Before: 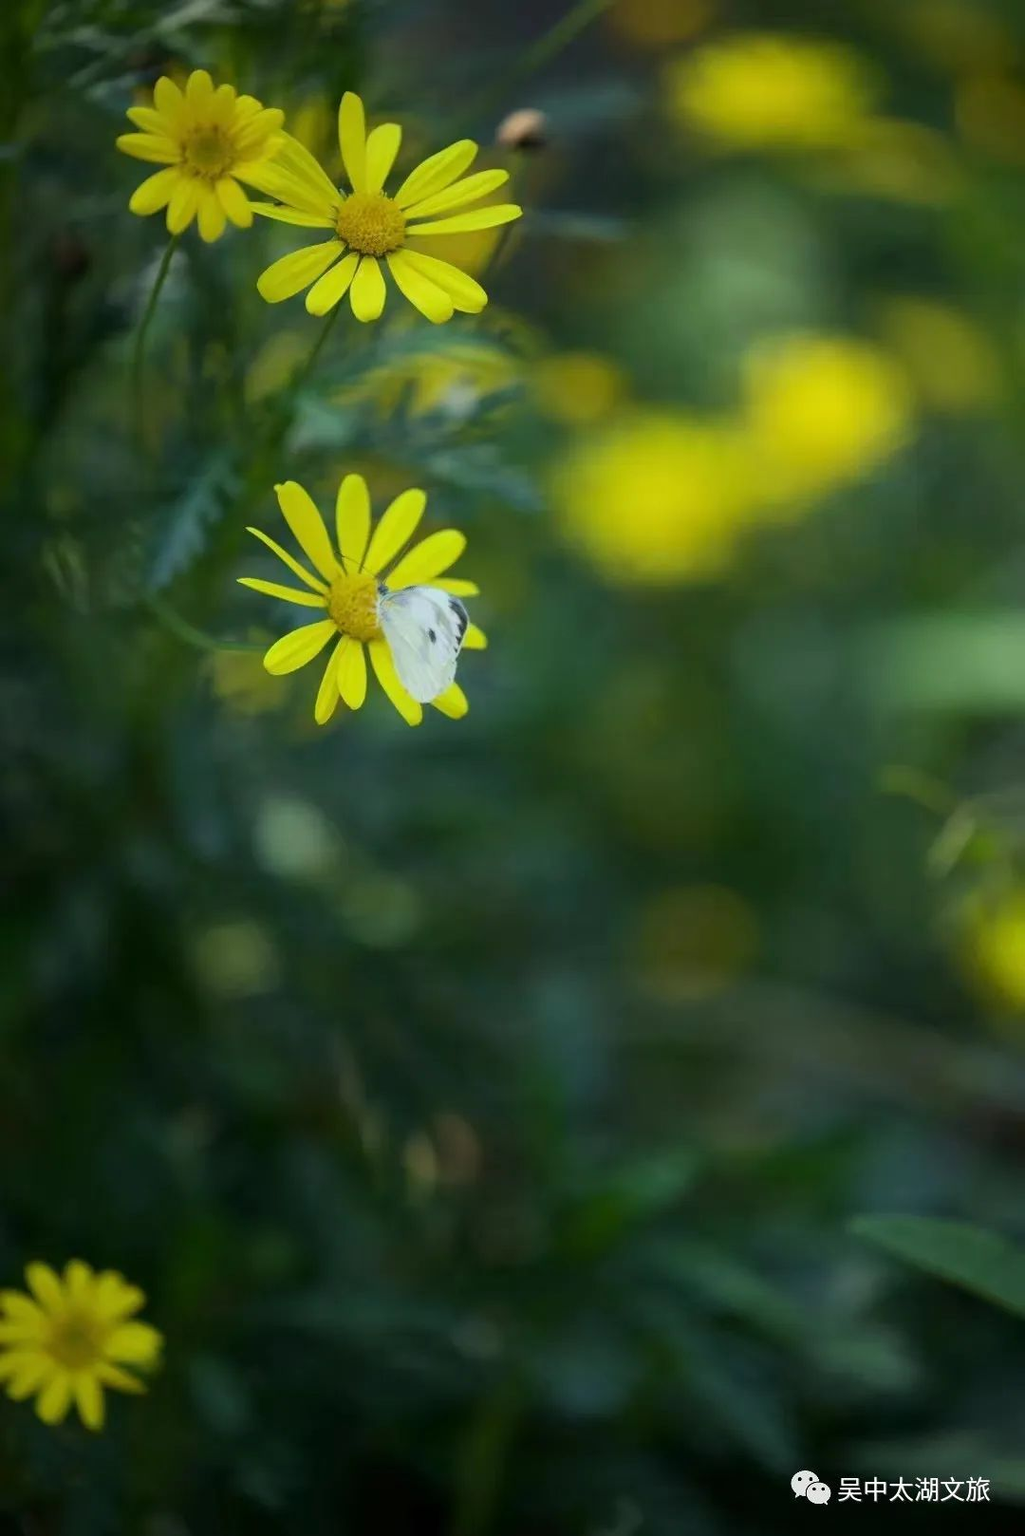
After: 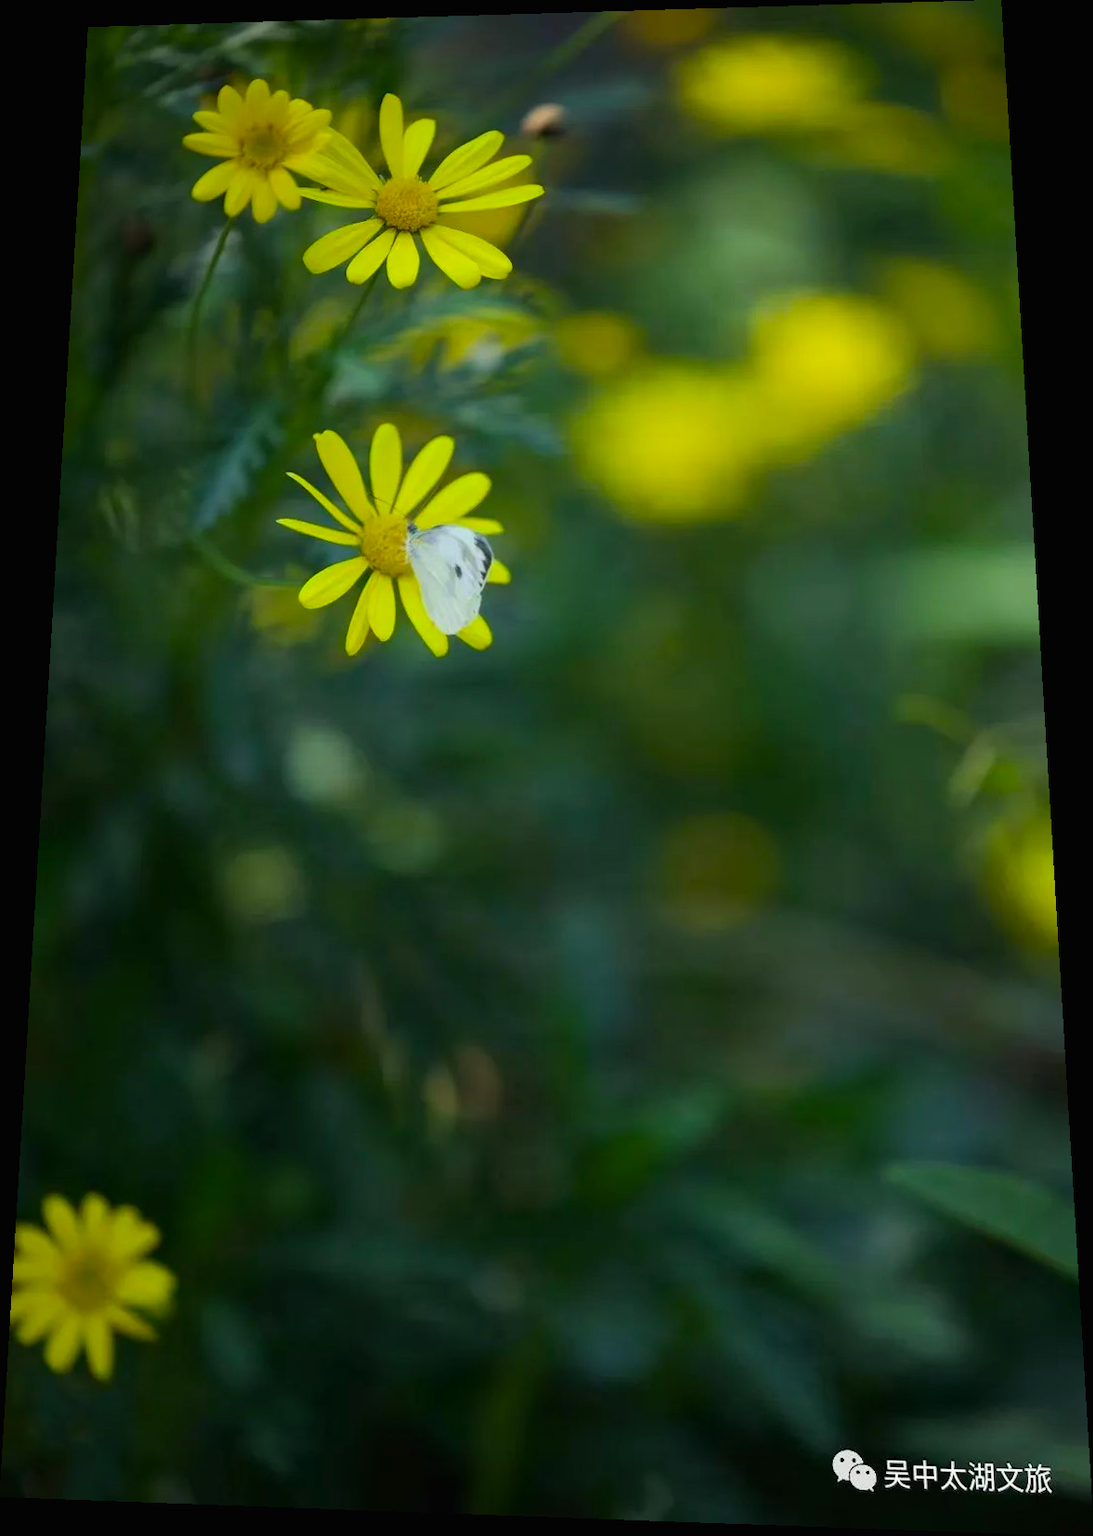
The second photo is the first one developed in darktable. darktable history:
contrast brightness saturation: contrast -0.02, brightness -0.01, saturation 0.03
color balance: output saturation 110%
rotate and perspective: rotation 0.128°, lens shift (vertical) -0.181, lens shift (horizontal) -0.044, shear 0.001, automatic cropping off
